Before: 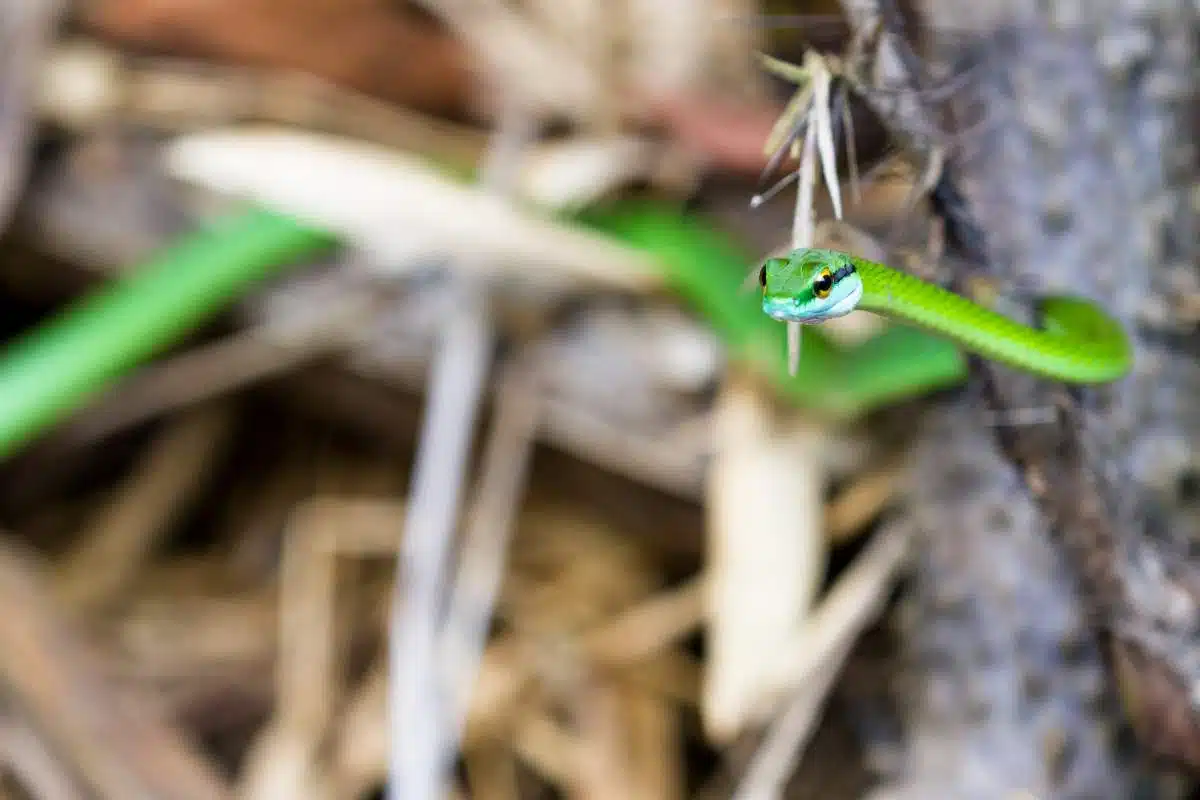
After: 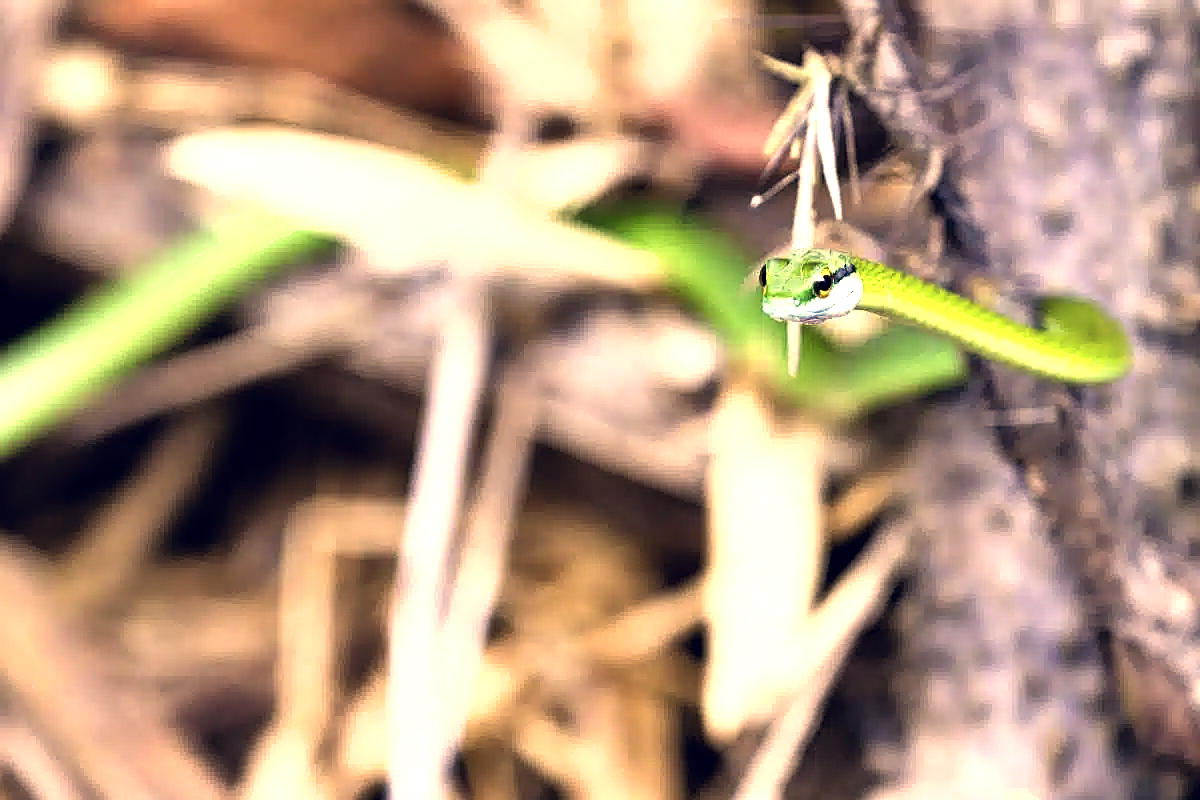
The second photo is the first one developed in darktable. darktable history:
tone equalizer: -8 EV -1.12 EV, -7 EV -0.99 EV, -6 EV -0.83 EV, -5 EV -0.567 EV, -3 EV 0.568 EV, -2 EV 0.84 EV, -1 EV 1 EV, +0 EV 1.05 EV
sharpen: on, module defaults
shadows and highlights: low approximation 0.01, soften with gaussian
color correction: highlights a* 20.02, highlights b* 28.02, shadows a* 3.35, shadows b* -16.77, saturation 0.716
